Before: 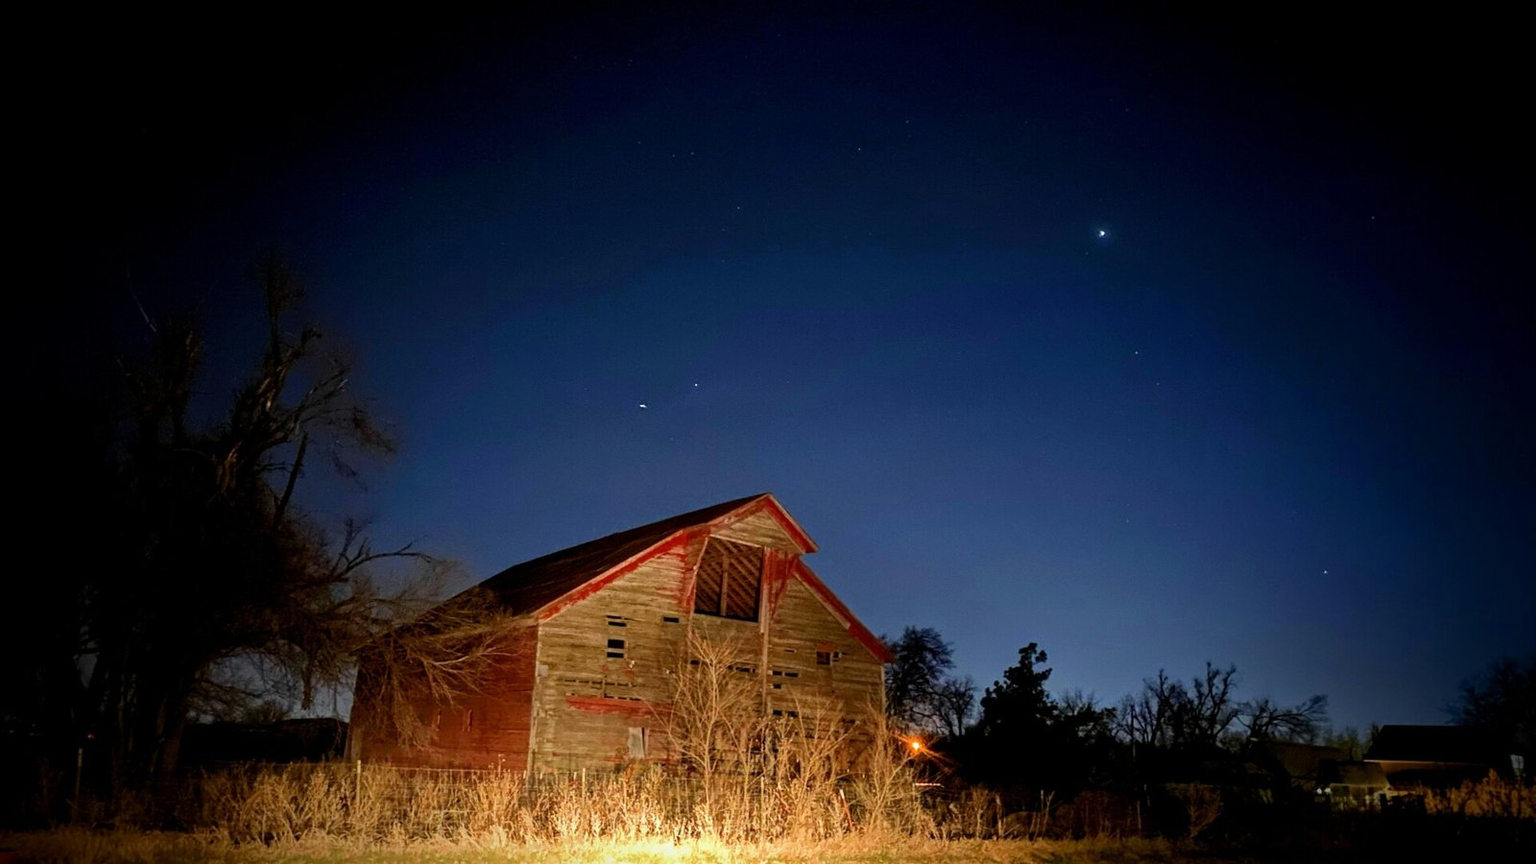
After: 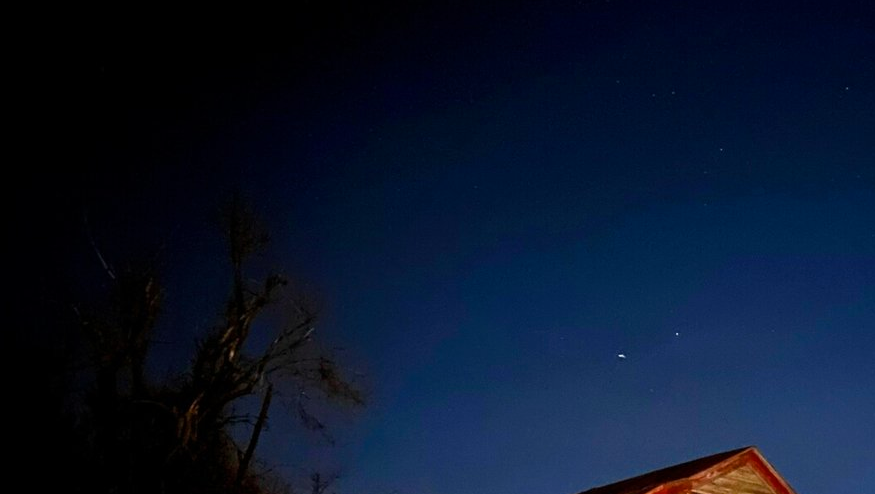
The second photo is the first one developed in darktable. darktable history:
white balance: red 1.009, blue 0.985
color balance rgb: perceptual saturation grading › global saturation 10%, global vibrance 10%
exposure: exposure -0.116 EV, compensate exposure bias true, compensate highlight preservation false
color zones: curves: ch0 [(0, 0.5) (0.143, 0.5) (0.286, 0.5) (0.429, 0.495) (0.571, 0.437) (0.714, 0.44) (0.857, 0.496) (1, 0.5)]
crop and rotate: left 3.047%, top 7.509%, right 42.236%, bottom 37.598%
